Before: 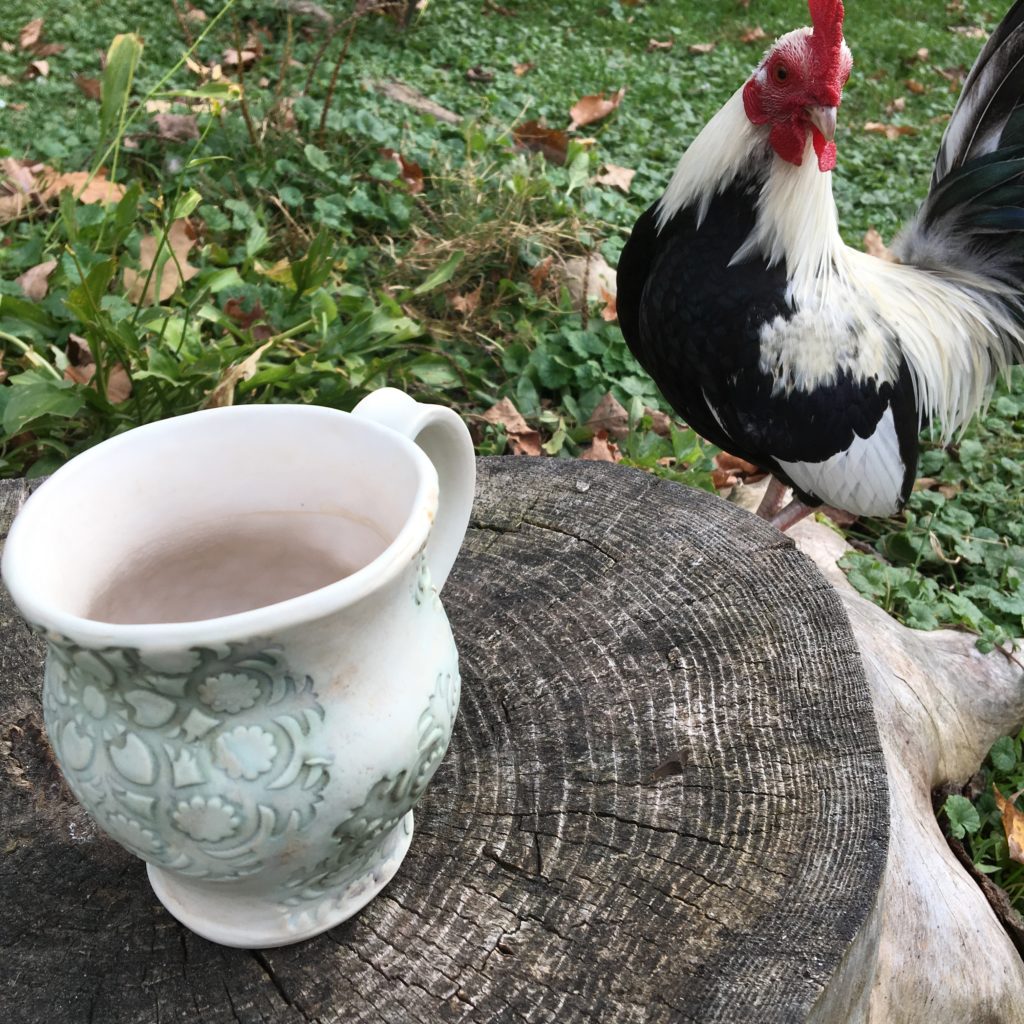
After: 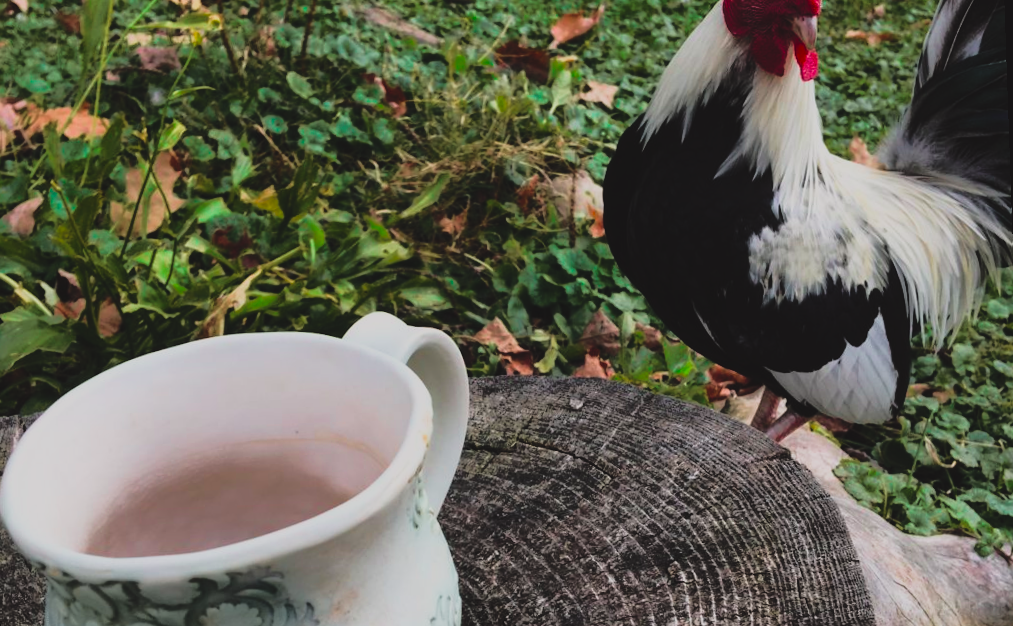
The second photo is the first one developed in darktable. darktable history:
filmic rgb: black relative exposure -4.4 EV, white relative exposure 5 EV, threshold 3 EV, hardness 2.23, latitude 40.06%, contrast 1.15, highlights saturation mix 10%, shadows ↔ highlights balance 1.04%, preserve chrominance RGB euclidean norm (legacy), color science v4 (2020), enable highlight reconstruction true
velvia: on, module defaults
crop and rotate: top 4.848%, bottom 29.503%
tone equalizer: on, module defaults
tone curve: curves: ch0 [(0, 0.032) (0.094, 0.08) (0.265, 0.208) (0.41, 0.417) (0.498, 0.496) (0.638, 0.673) (0.819, 0.841) (0.96, 0.899)]; ch1 [(0, 0) (0.161, 0.092) (0.37, 0.302) (0.417, 0.434) (0.495, 0.498) (0.576, 0.589) (0.725, 0.765) (1, 1)]; ch2 [(0, 0) (0.352, 0.403) (0.45, 0.469) (0.521, 0.515) (0.59, 0.579) (1, 1)], color space Lab, independent channels, preserve colors none
rgb curve: curves: ch0 [(0, 0.186) (0.314, 0.284) (0.775, 0.708) (1, 1)], compensate middle gray true, preserve colors none
rotate and perspective: rotation -2°, crop left 0.022, crop right 0.978, crop top 0.049, crop bottom 0.951
